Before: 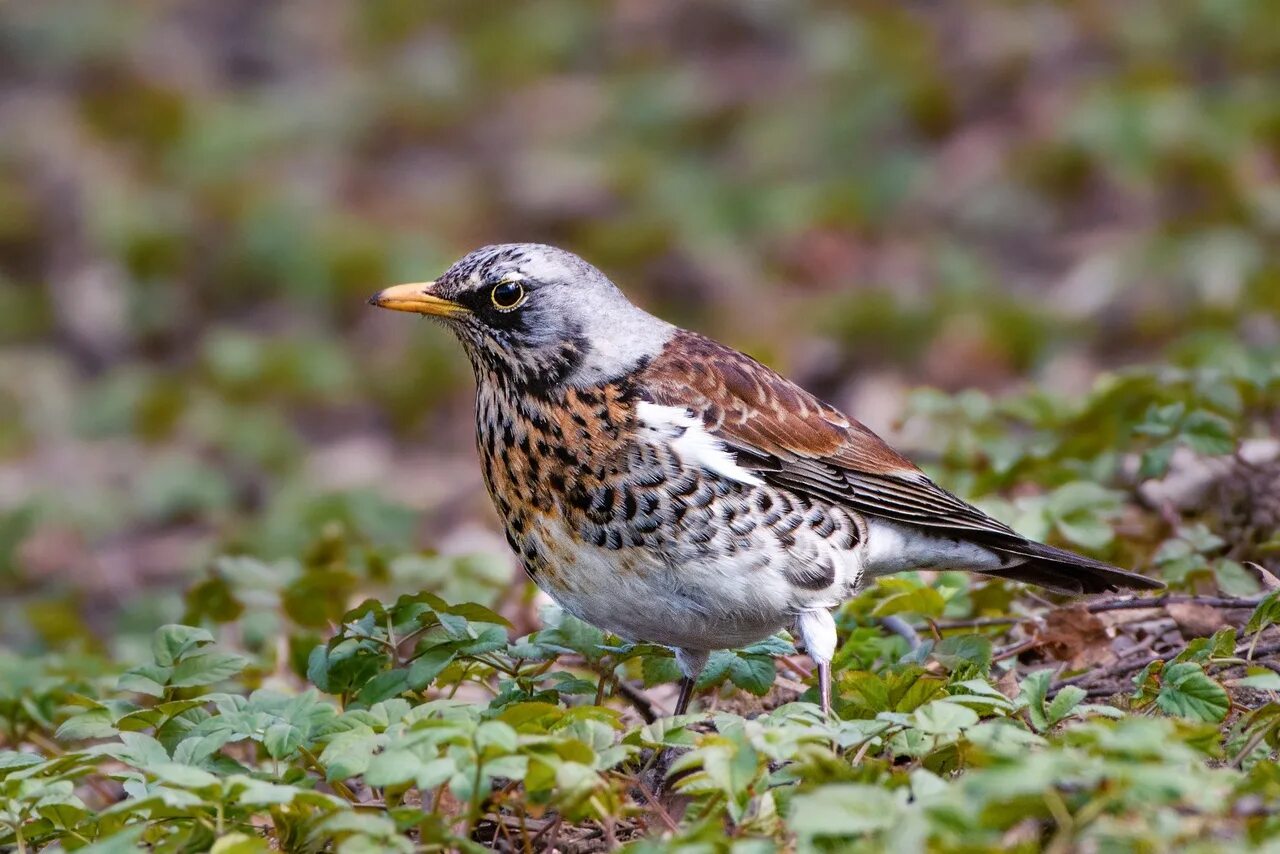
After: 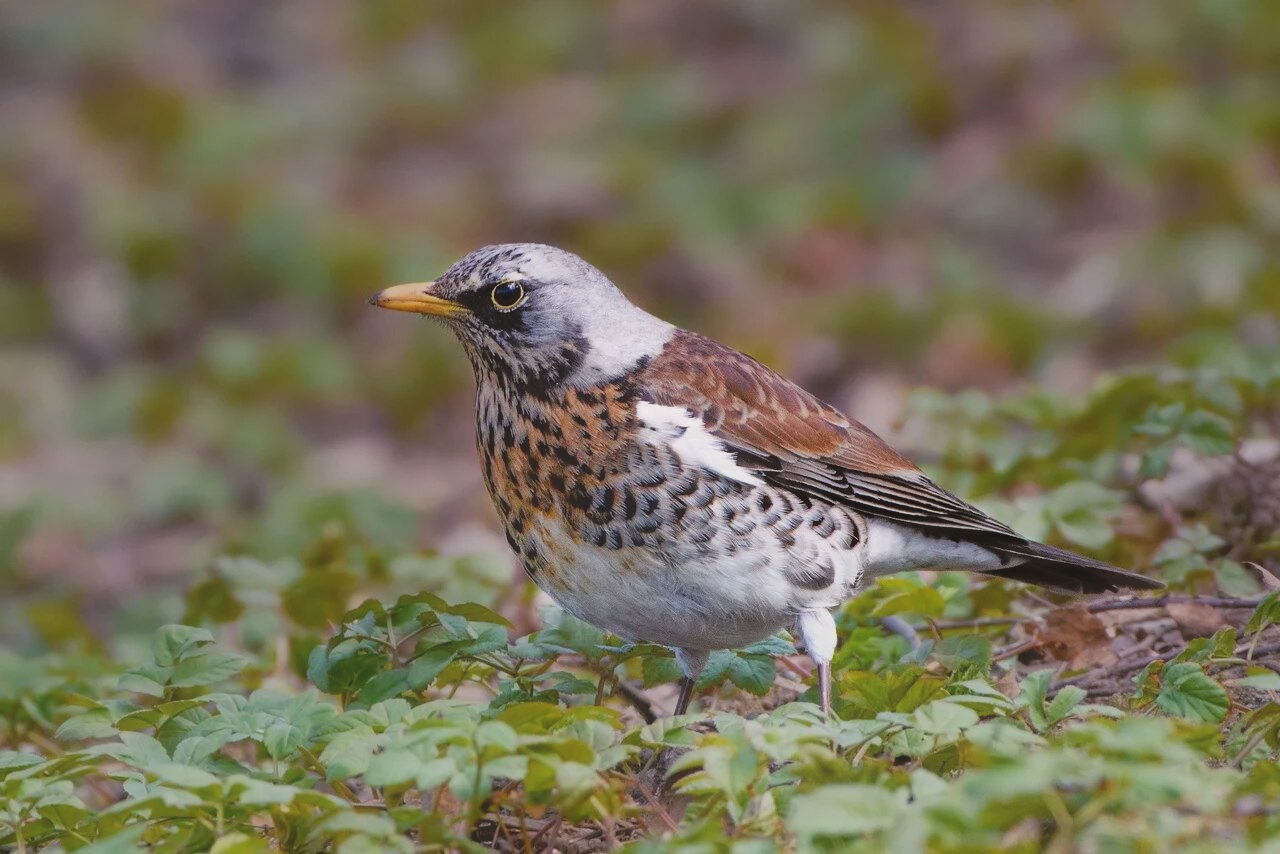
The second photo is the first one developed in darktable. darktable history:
contrast equalizer: y [[0.6 ×6], [0.55 ×6], [0 ×6], [0 ×6], [0 ×6]], mix -0.989
